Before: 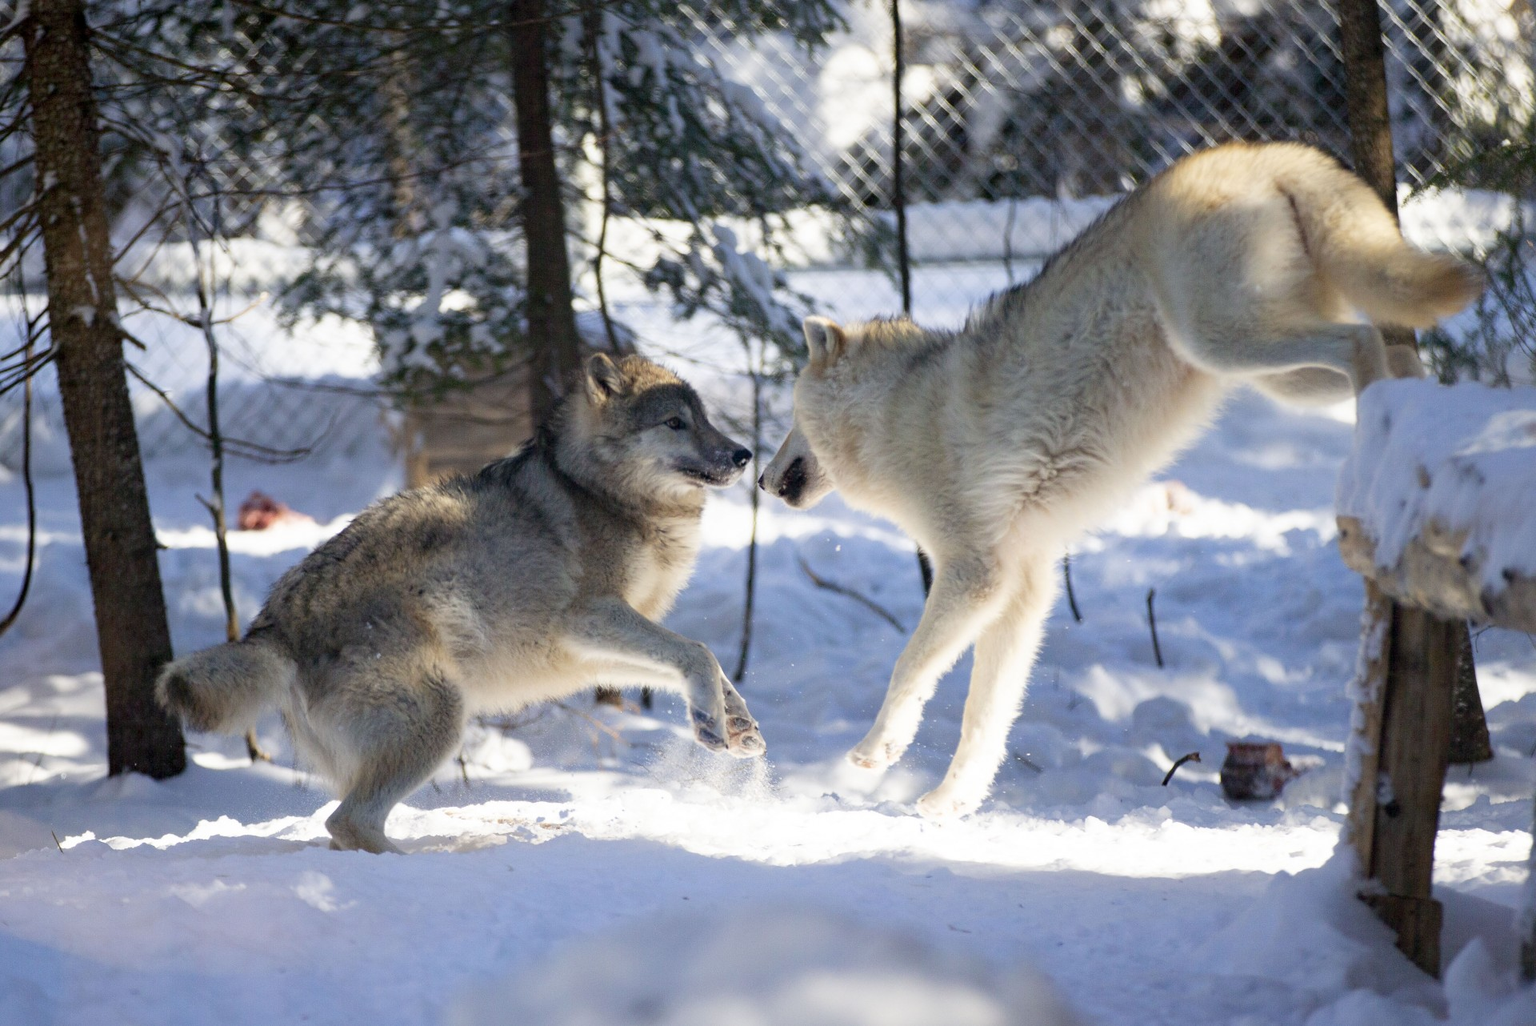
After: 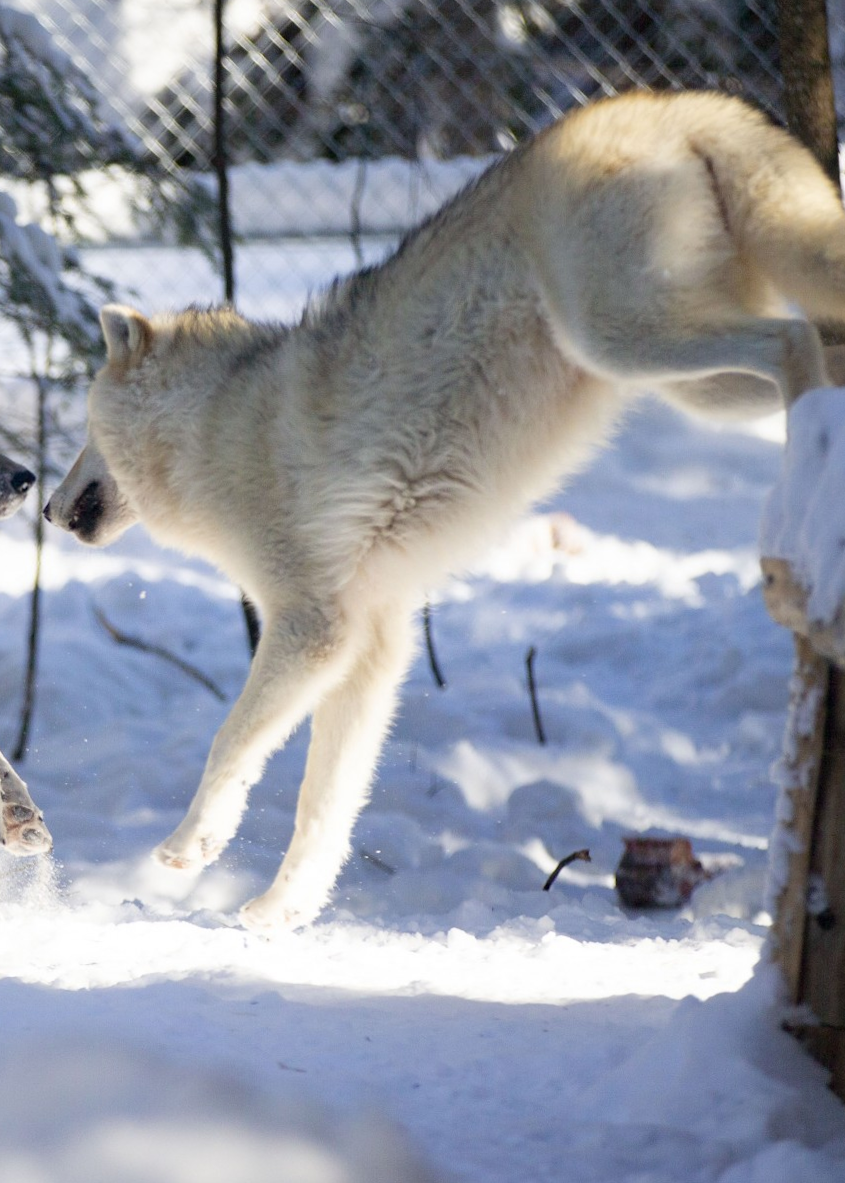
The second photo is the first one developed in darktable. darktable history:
crop: left 47.628%, top 6.643%, right 7.874%
rotate and perspective: rotation 0.174°, lens shift (vertical) 0.013, lens shift (horizontal) 0.019, shear 0.001, automatic cropping original format, crop left 0.007, crop right 0.991, crop top 0.016, crop bottom 0.997
